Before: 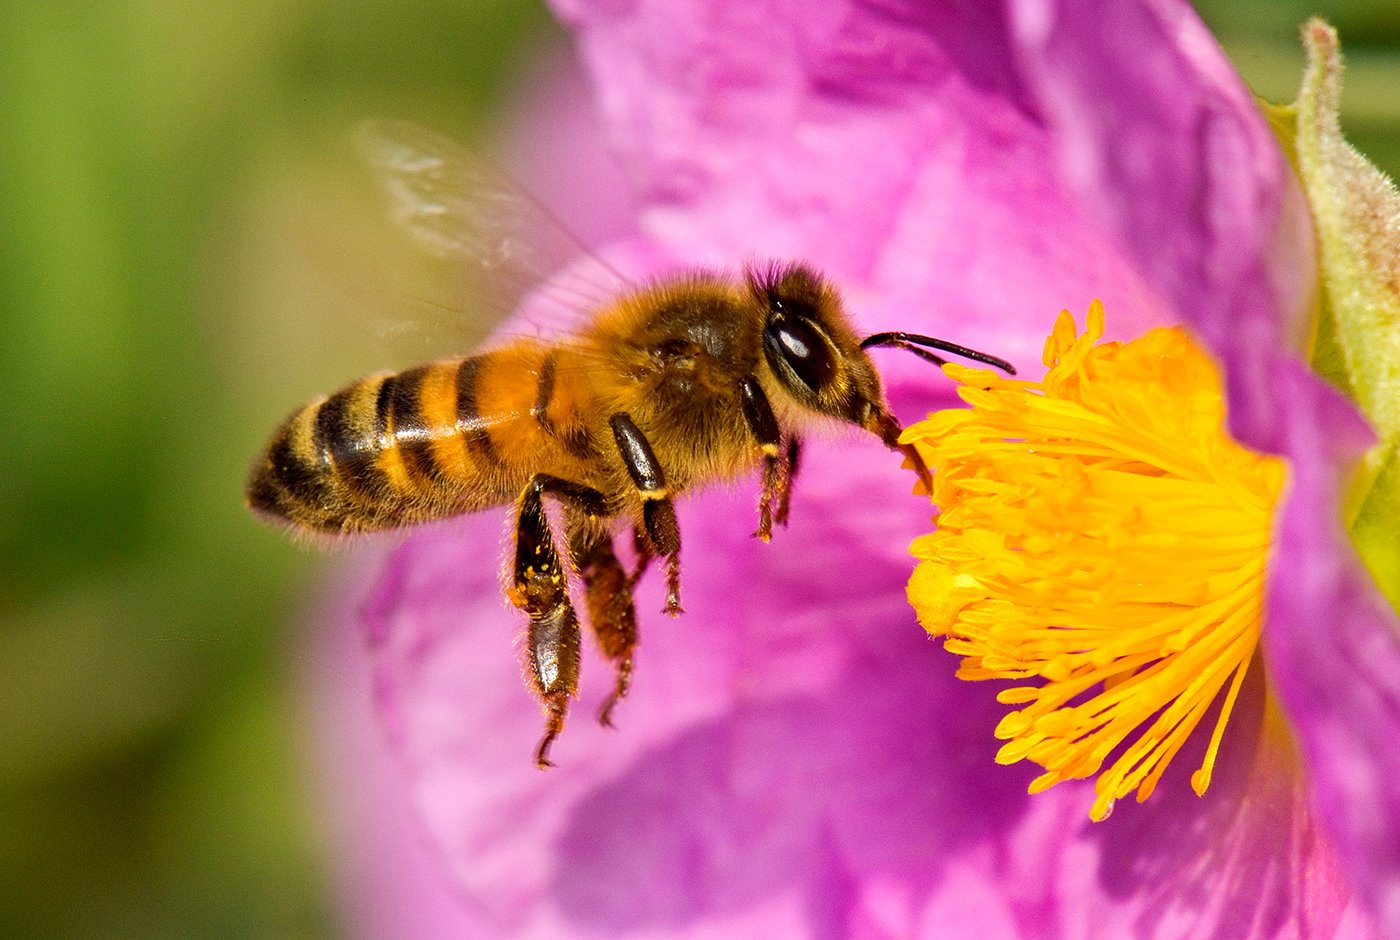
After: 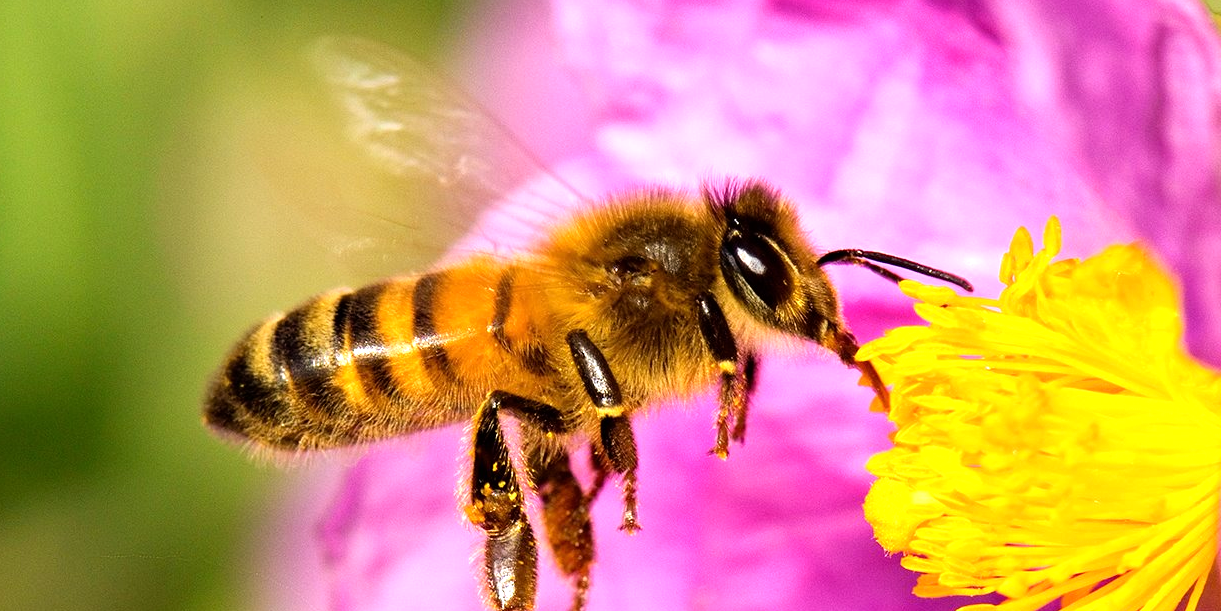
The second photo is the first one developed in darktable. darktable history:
crop: left 3.103%, top 8.9%, right 9.65%, bottom 25.999%
tone equalizer: -8 EV -0.733 EV, -7 EV -0.691 EV, -6 EV -0.637 EV, -5 EV -0.4 EV, -3 EV 0.399 EV, -2 EV 0.6 EV, -1 EV 0.695 EV, +0 EV 0.739 EV, mask exposure compensation -0.499 EV
